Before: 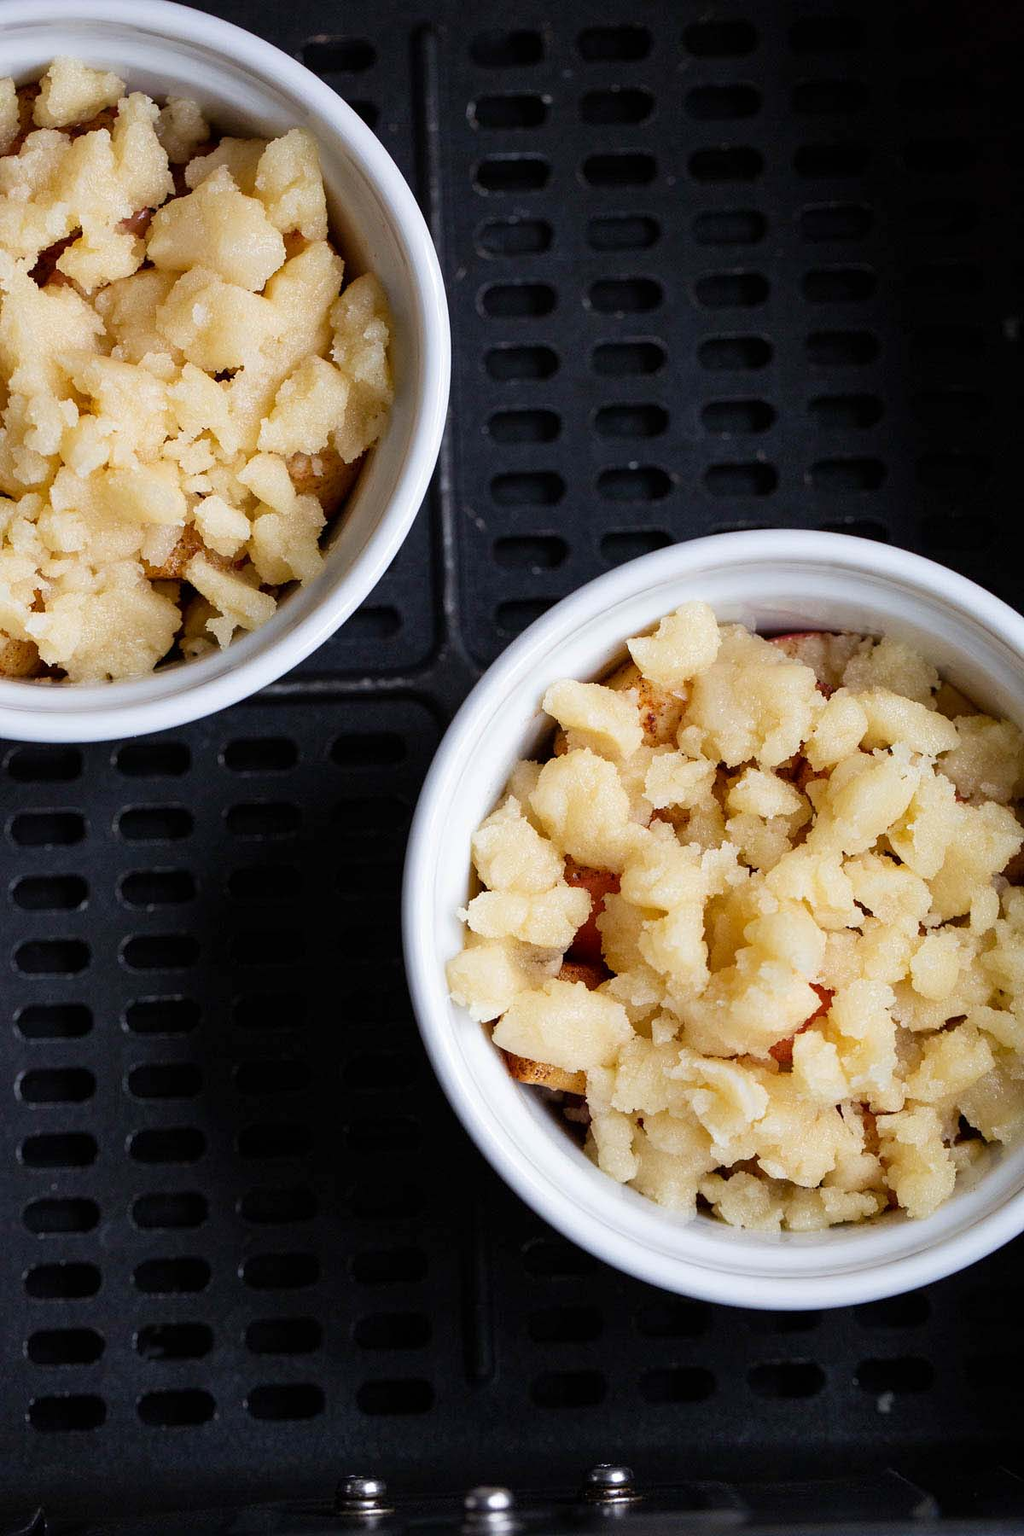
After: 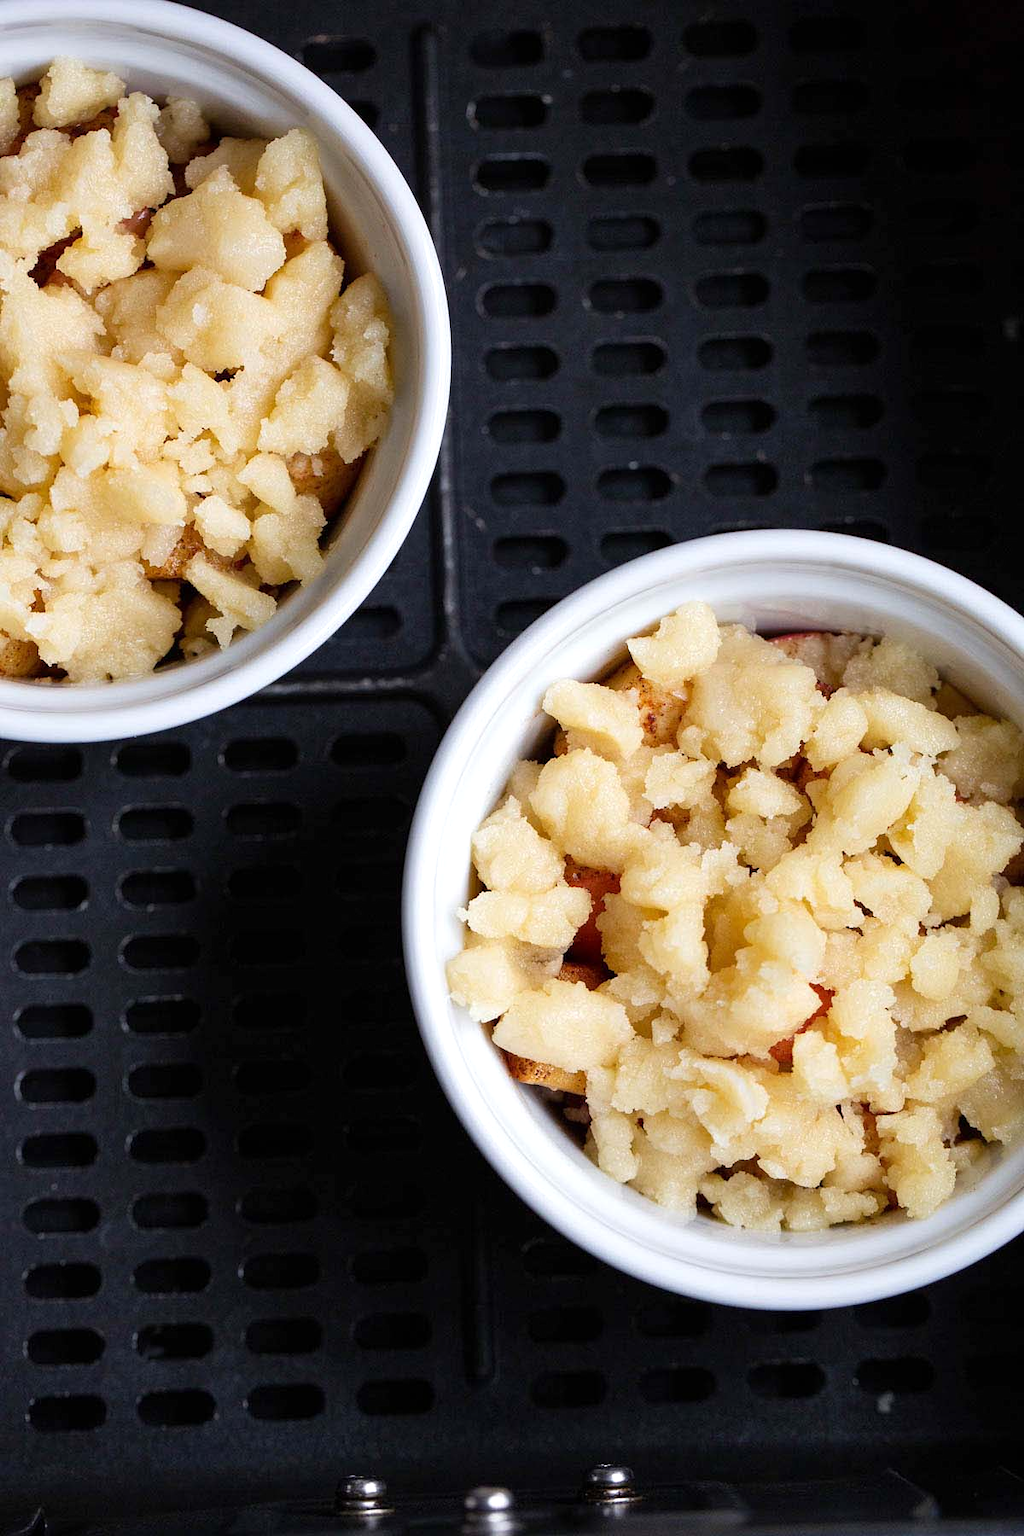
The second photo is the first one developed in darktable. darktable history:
exposure: exposure 0.178 EV, compensate exposure bias true, compensate highlight preservation false
